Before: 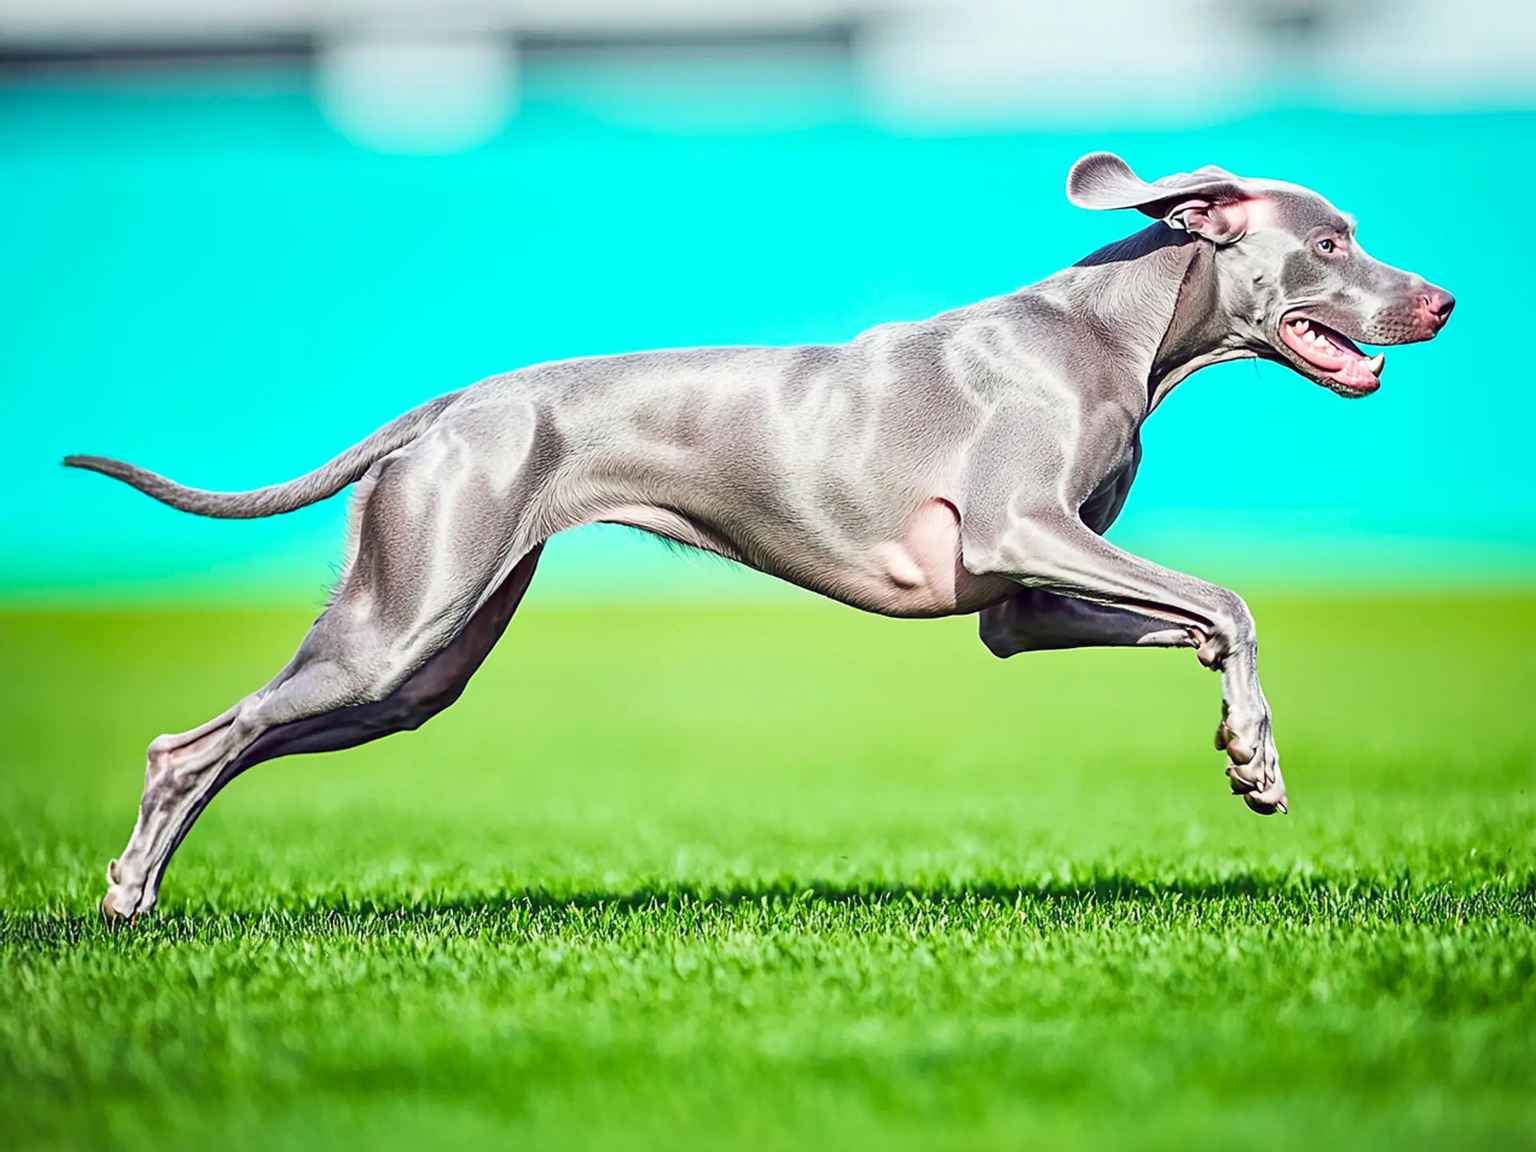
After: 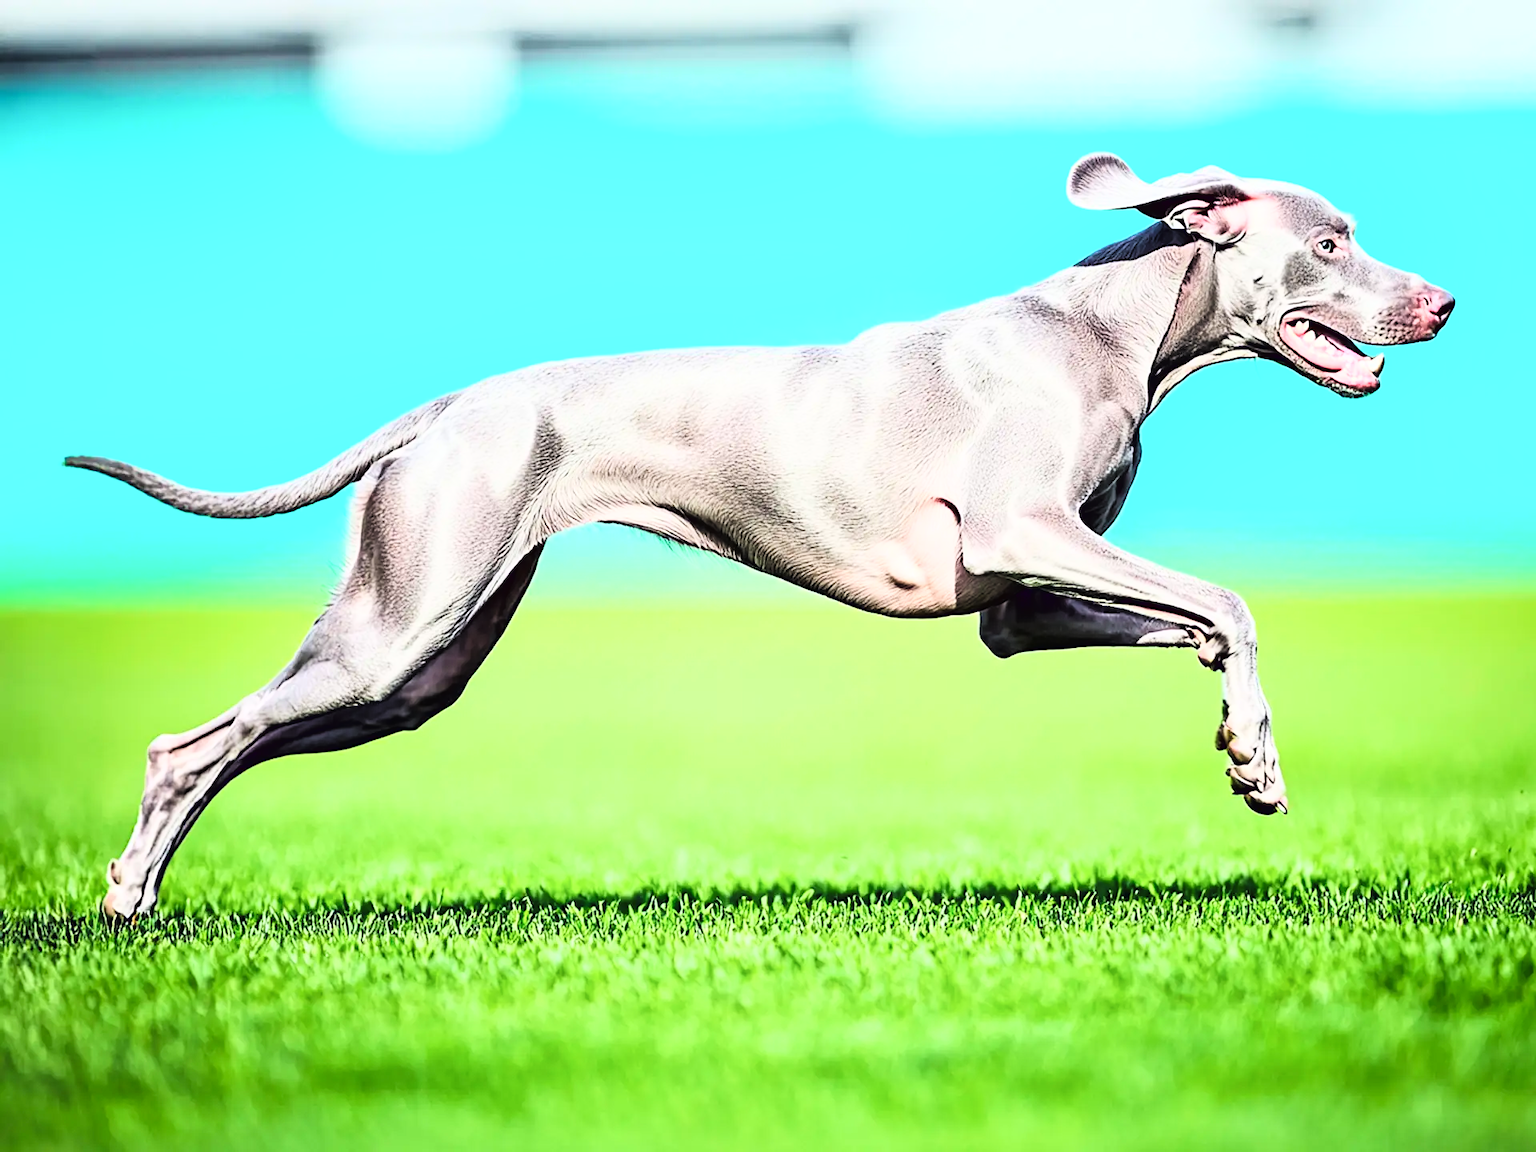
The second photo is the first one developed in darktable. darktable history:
shadows and highlights: shadows 0, highlights 40
tone curve: curves: ch0 [(0, 0.016) (0.11, 0.039) (0.259, 0.235) (0.383, 0.437) (0.499, 0.597) (0.733, 0.867) (0.843, 0.948) (1, 1)], color space Lab, linked channels, preserve colors none
